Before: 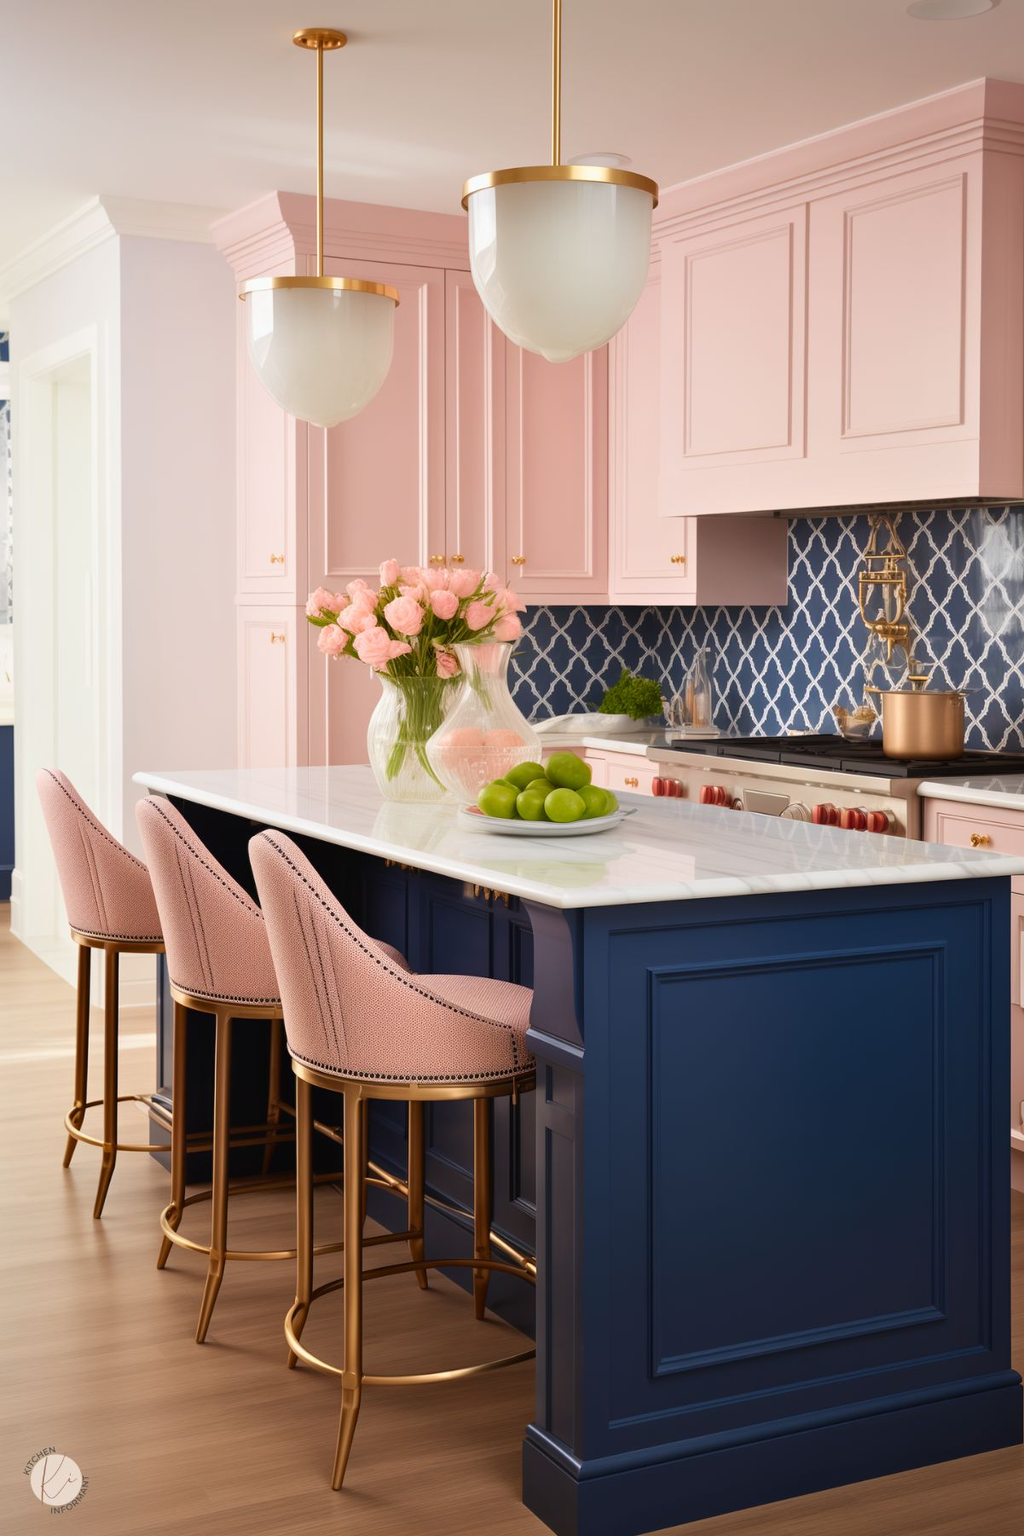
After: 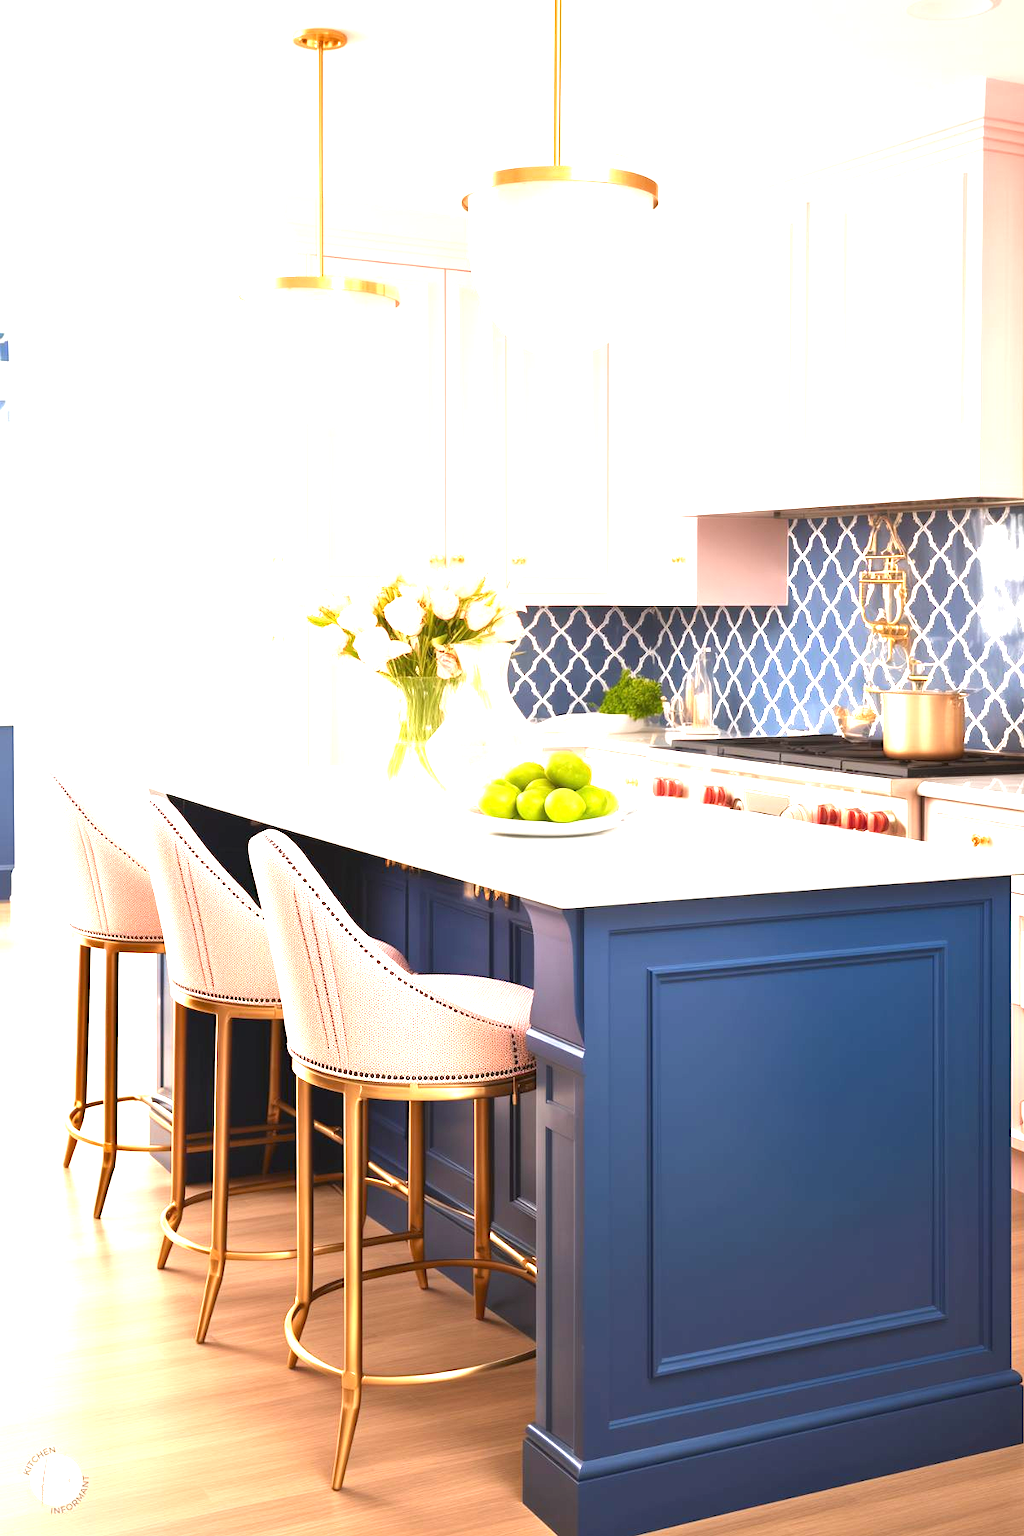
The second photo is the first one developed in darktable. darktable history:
exposure: black level correction 0, exposure 1.999 EV, compensate exposure bias true, compensate highlight preservation false
